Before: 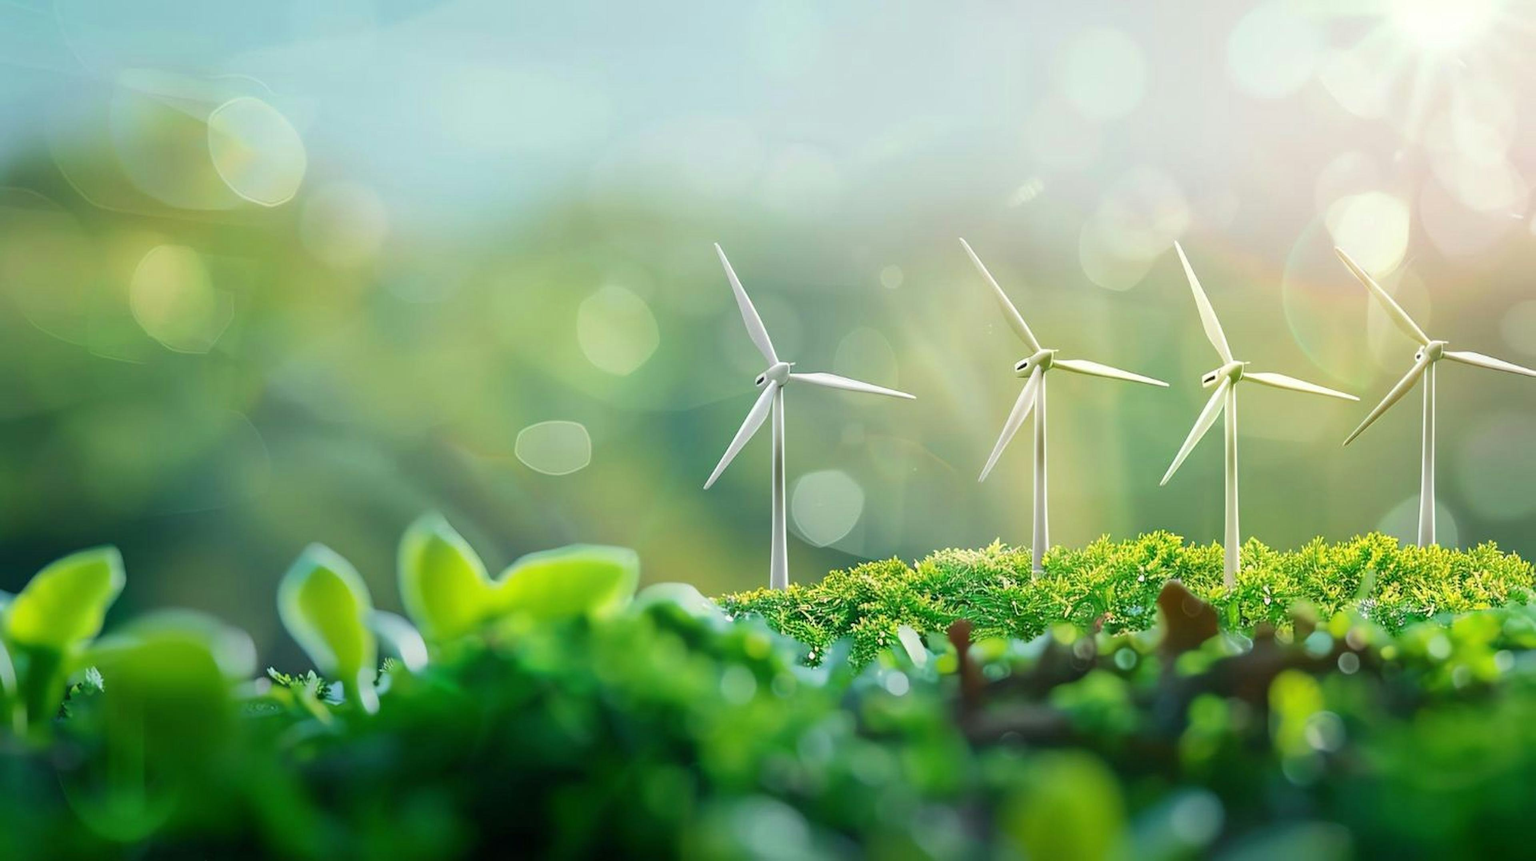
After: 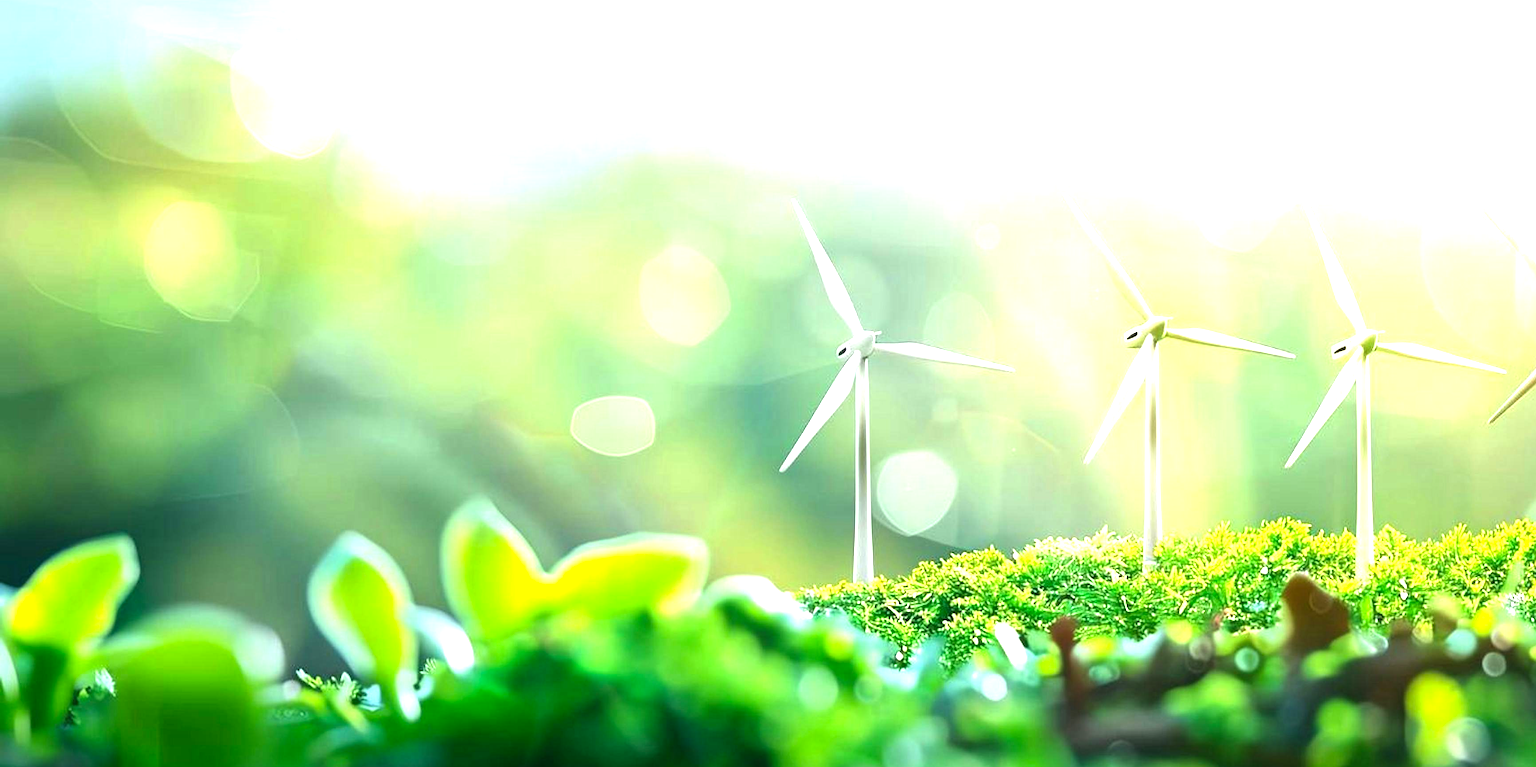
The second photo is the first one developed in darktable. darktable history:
crop: top 7.398%, right 9.707%, bottom 12.09%
levels: levels [0.012, 0.367, 0.697]
